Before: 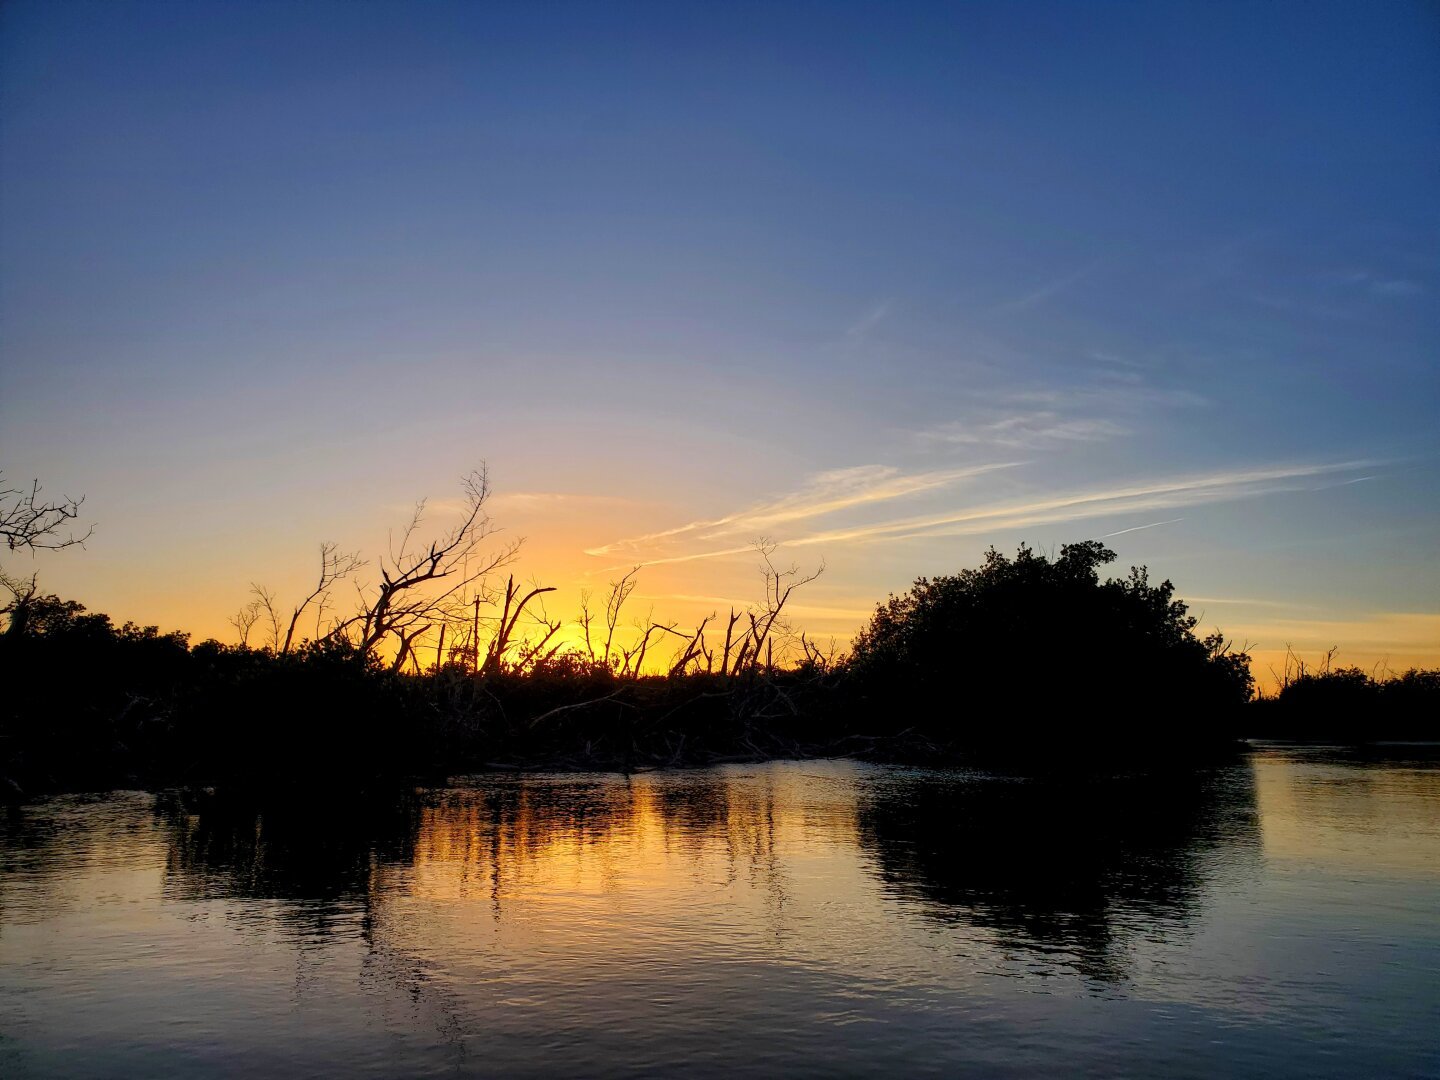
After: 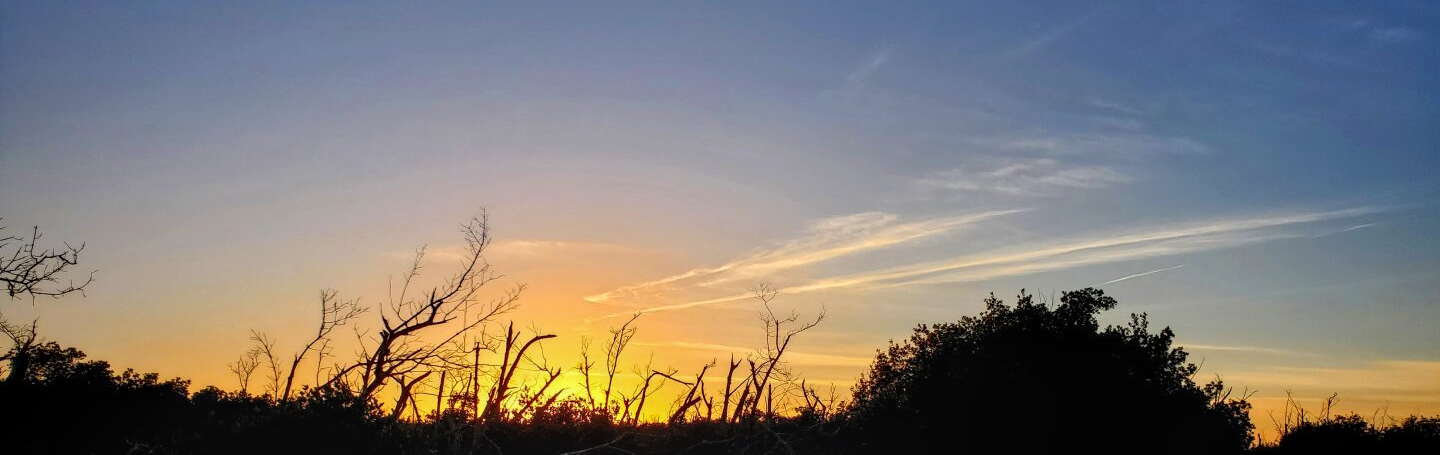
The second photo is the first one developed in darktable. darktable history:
crop and rotate: top 23.538%, bottom 34.295%
local contrast: detail 130%
